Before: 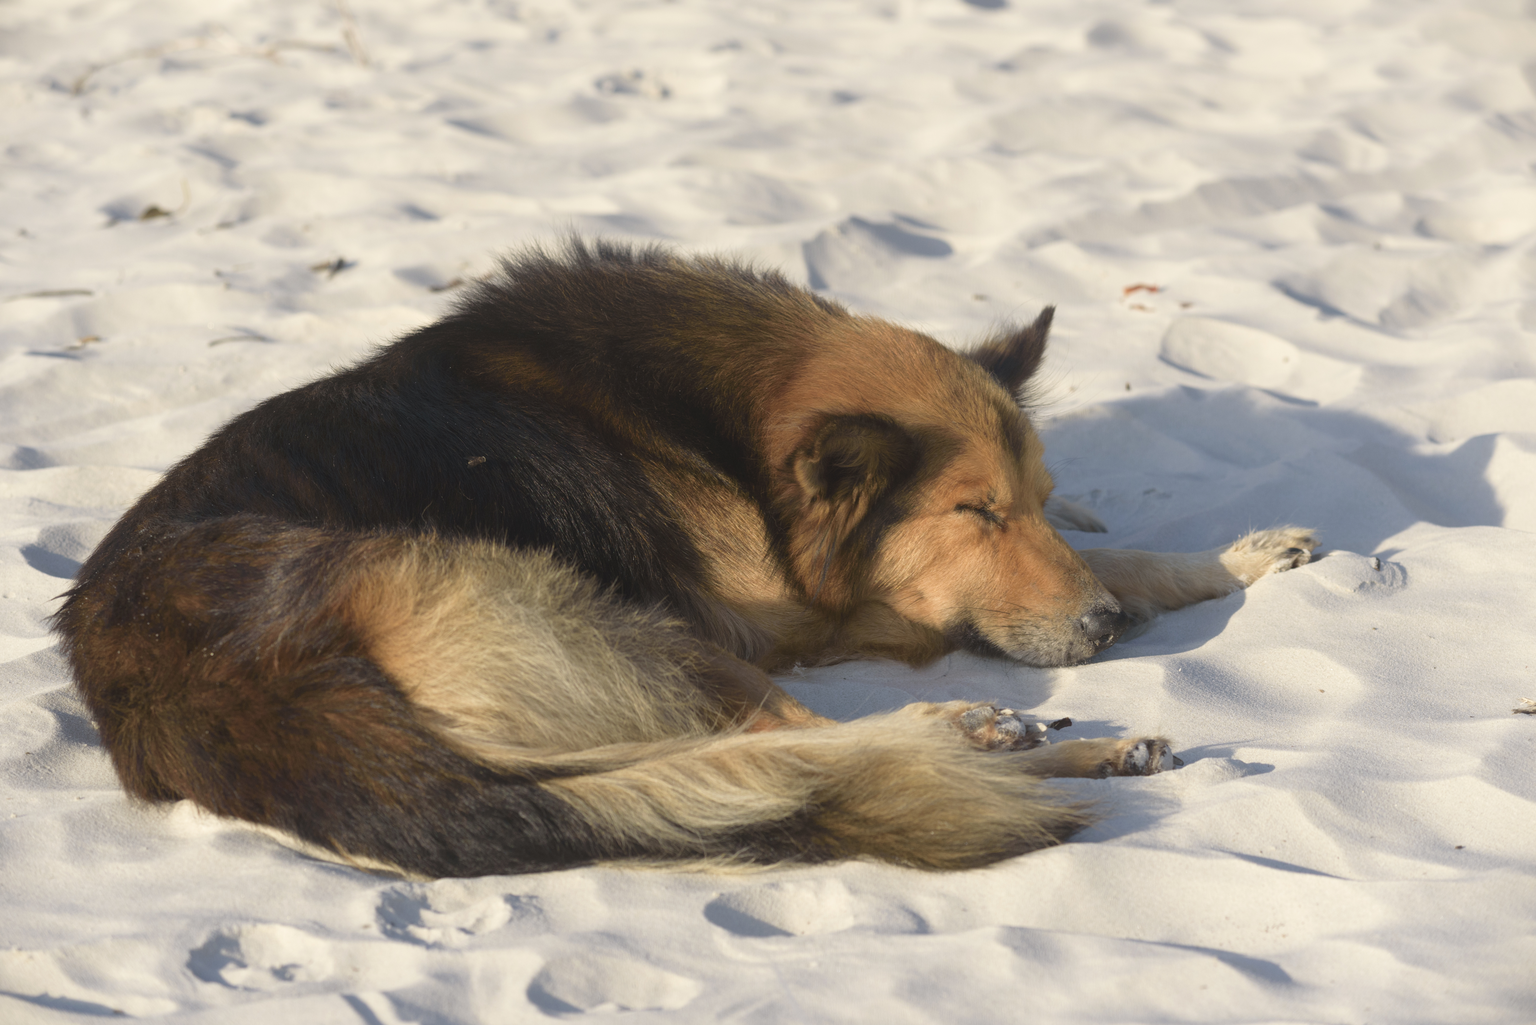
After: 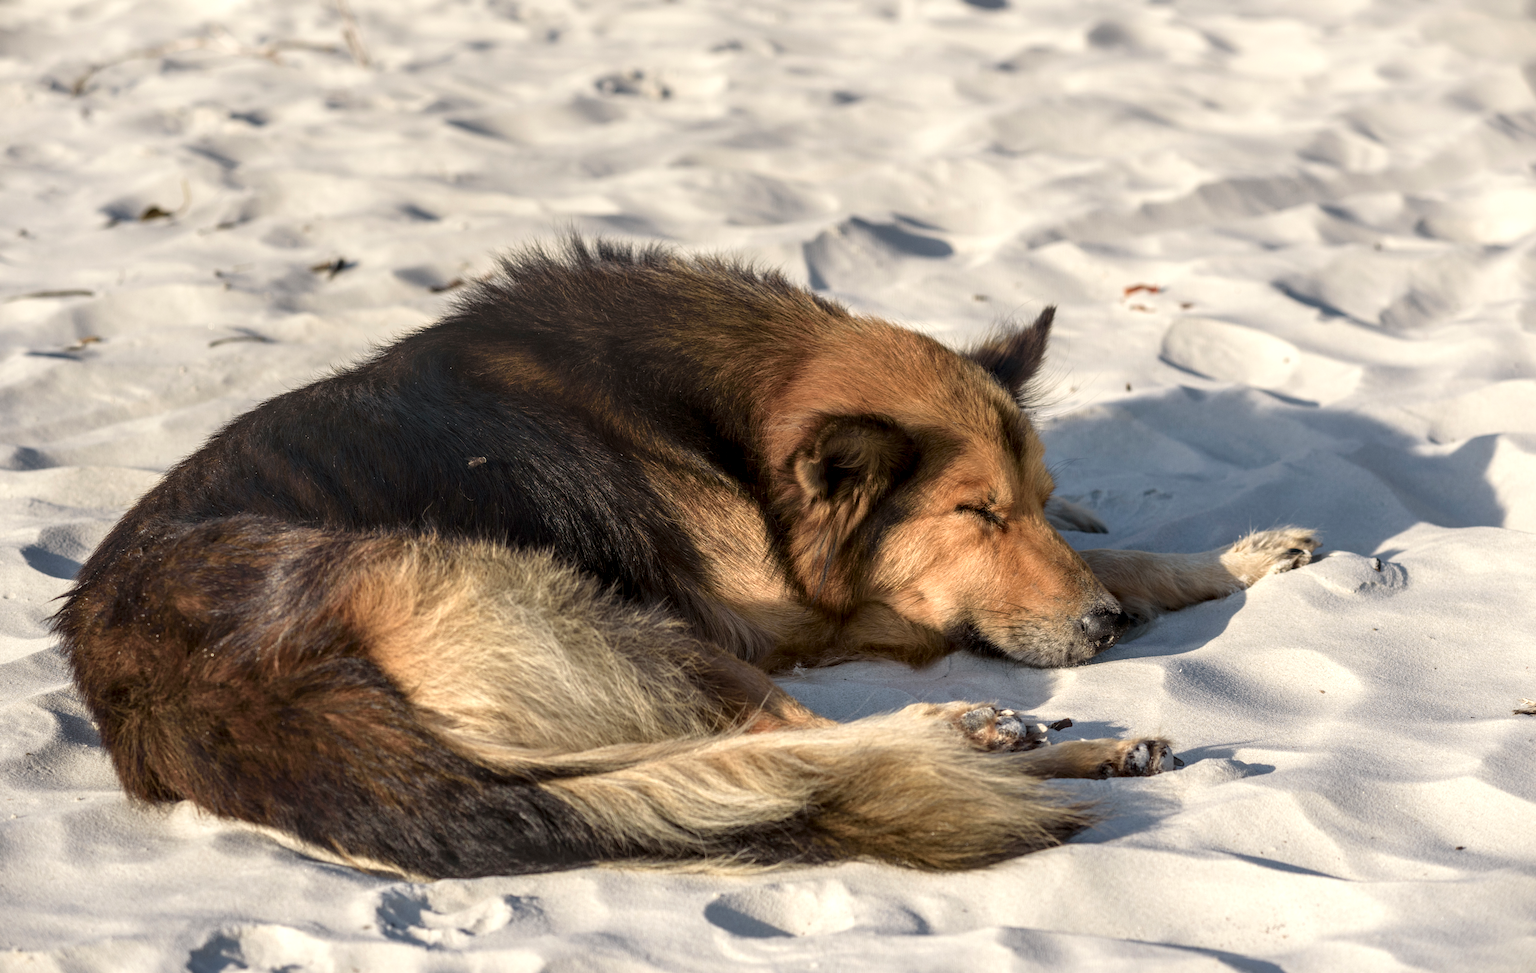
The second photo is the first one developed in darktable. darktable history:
crop and rotate: top 0.014%, bottom 5.049%
local contrast: highlights 5%, shadows 0%, detail 181%
